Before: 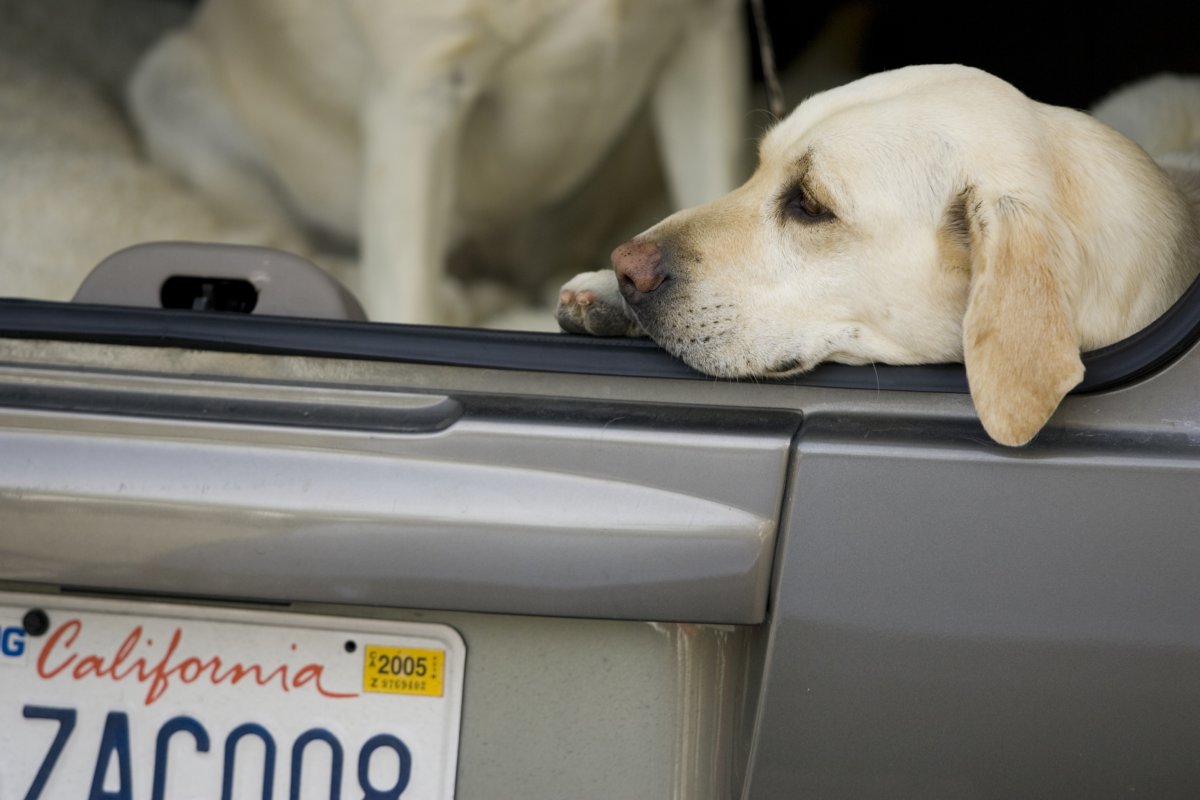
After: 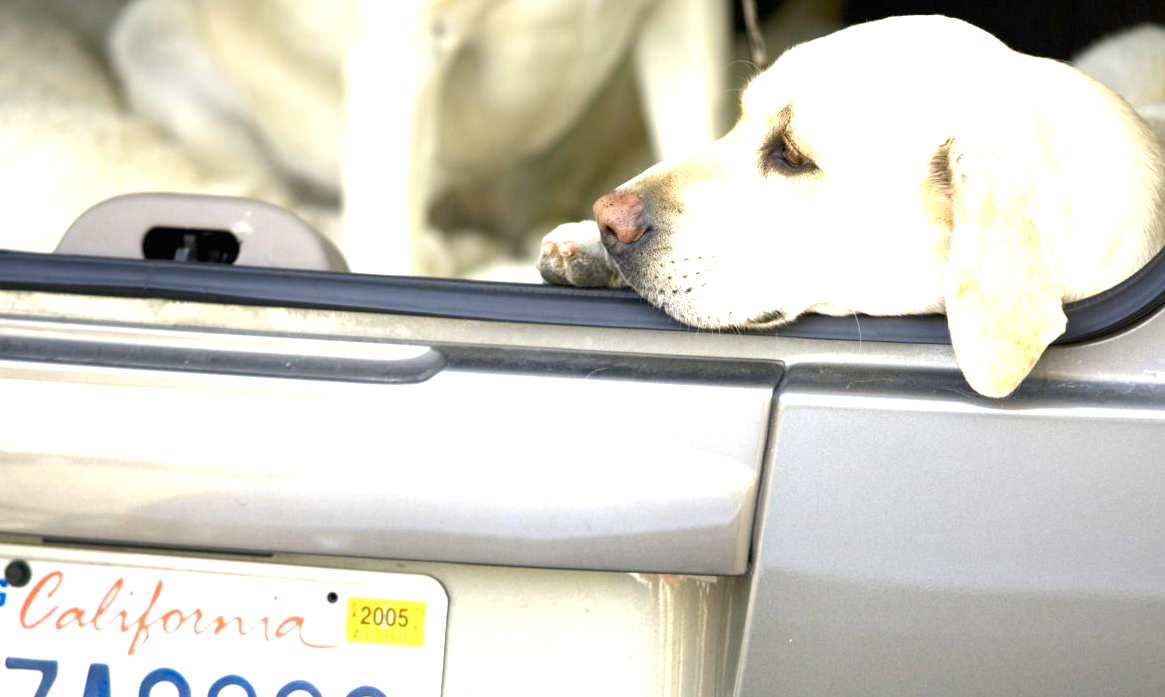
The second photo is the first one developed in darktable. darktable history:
crop: left 1.507%, top 6.147%, right 1.379%, bottom 6.637%
graduated density: rotation -0.352°, offset 57.64
exposure: black level correction 0, exposure 2.327 EV, compensate exposure bias true, compensate highlight preservation false
color balance rgb: perceptual saturation grading › global saturation 20%, perceptual saturation grading › highlights -25%, perceptual saturation grading › shadows 25%
